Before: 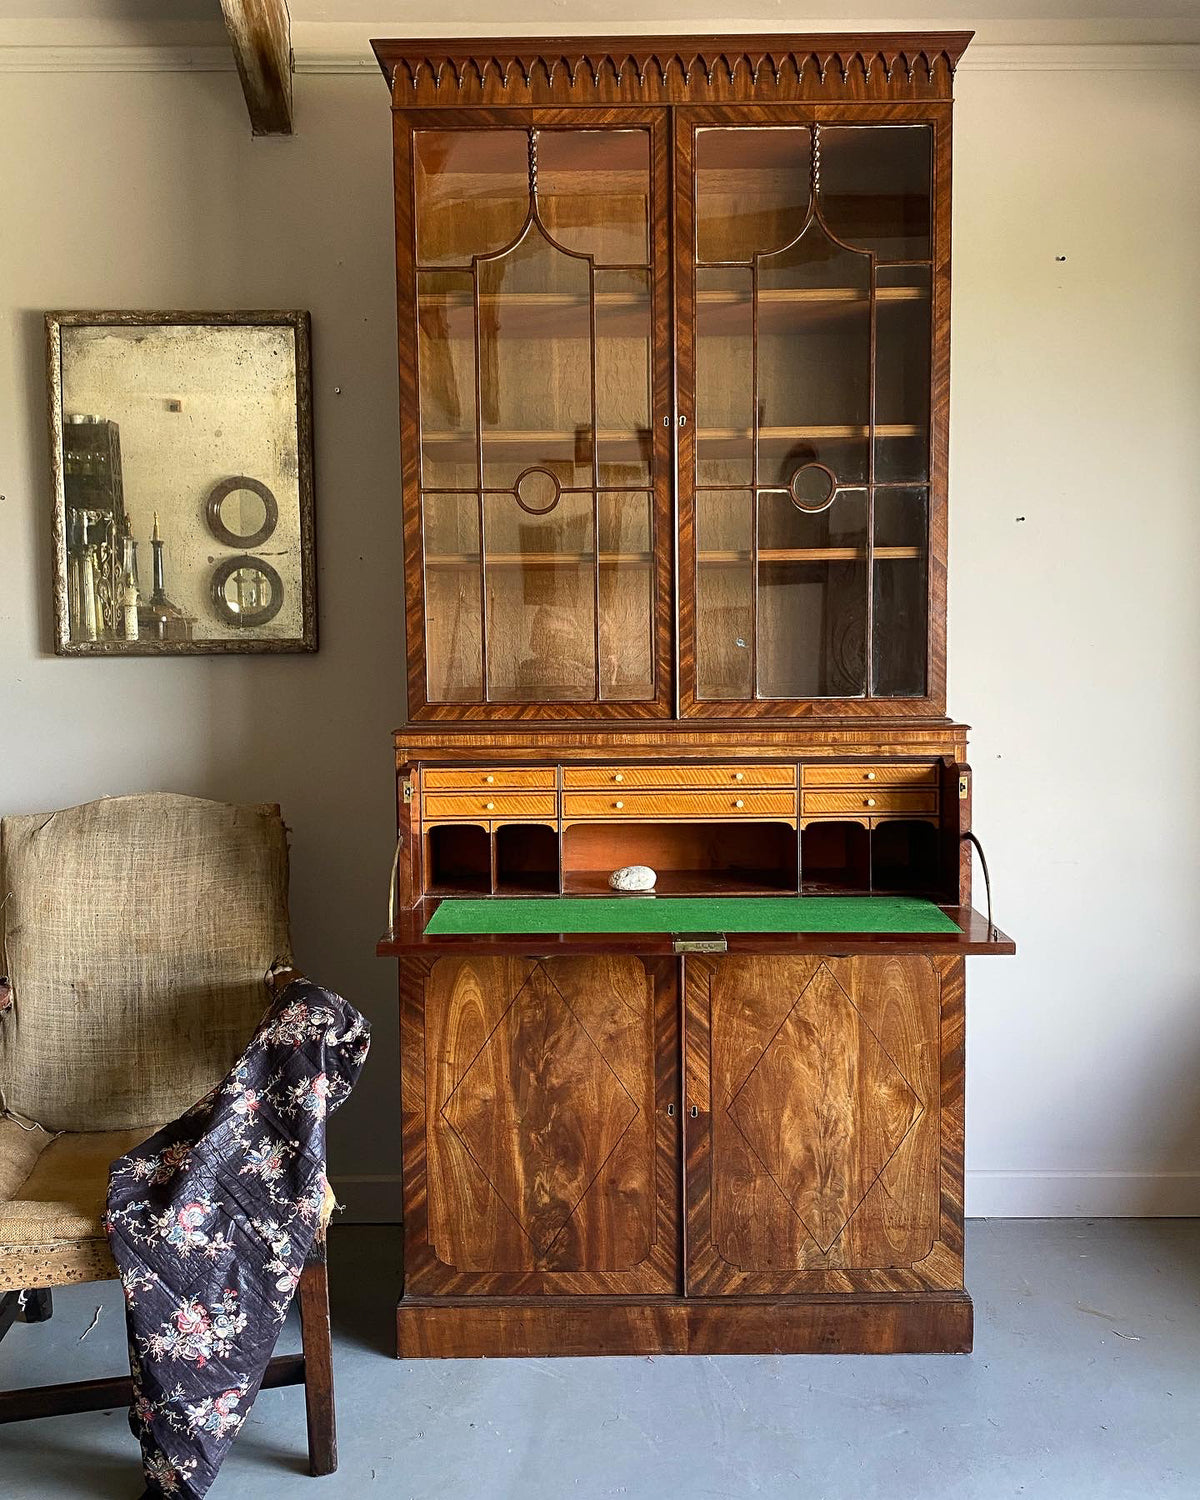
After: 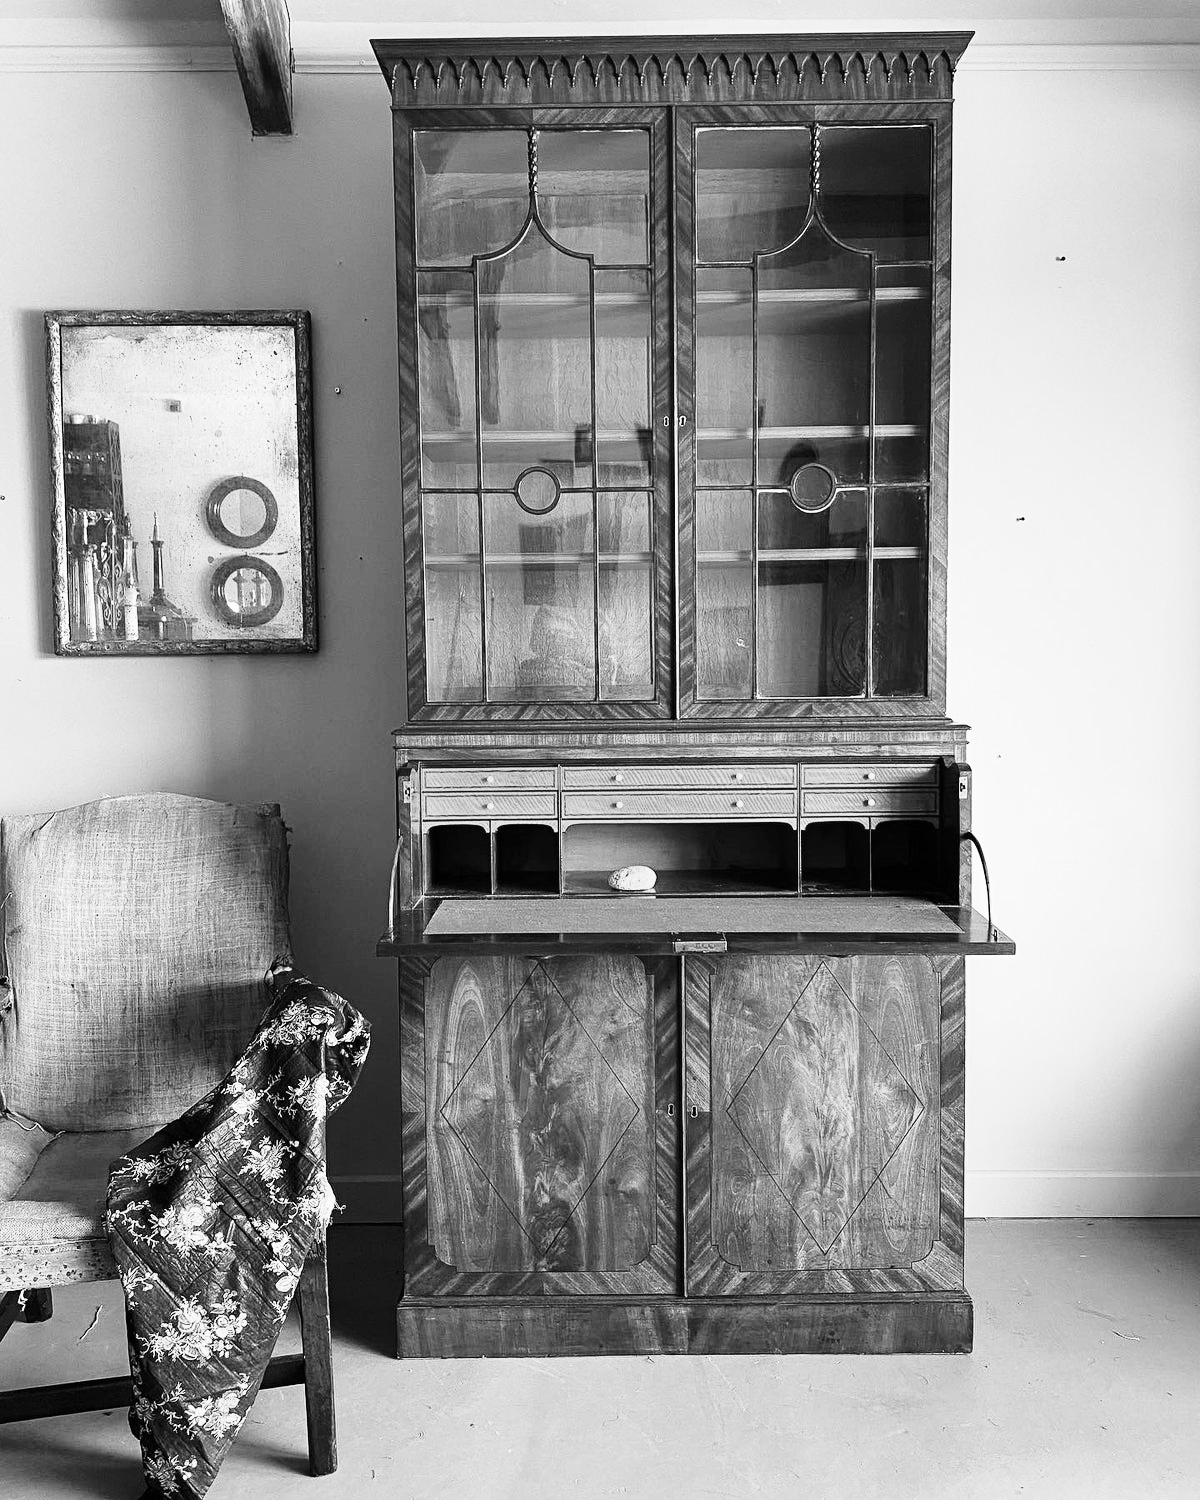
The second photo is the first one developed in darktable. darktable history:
base curve: curves: ch0 [(0, 0) (0.028, 0.03) (0.121, 0.232) (0.46, 0.748) (0.859, 0.968) (1, 1)], preserve colors none
monochrome: a 16.06, b 15.48, size 1
